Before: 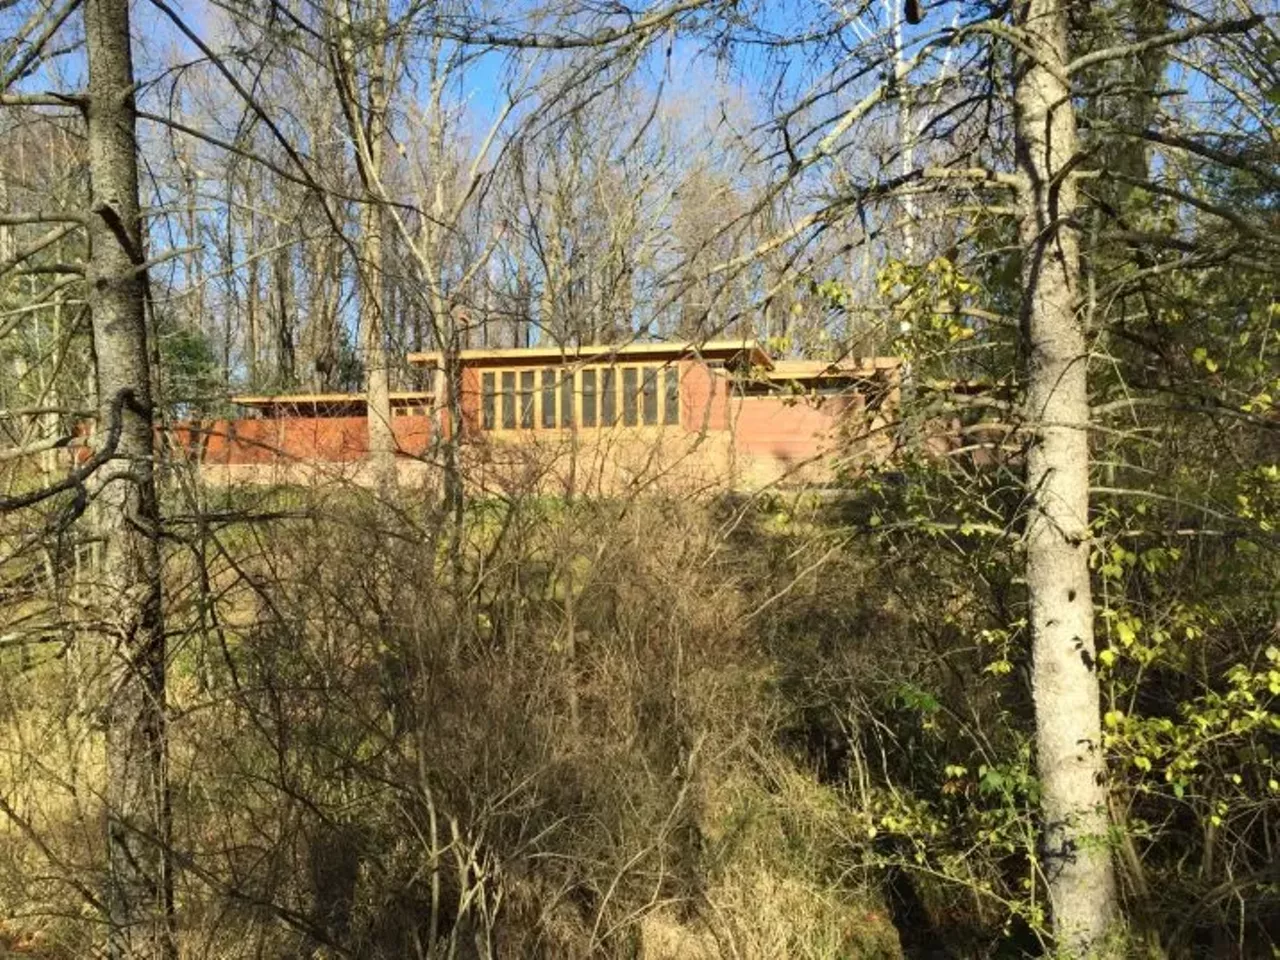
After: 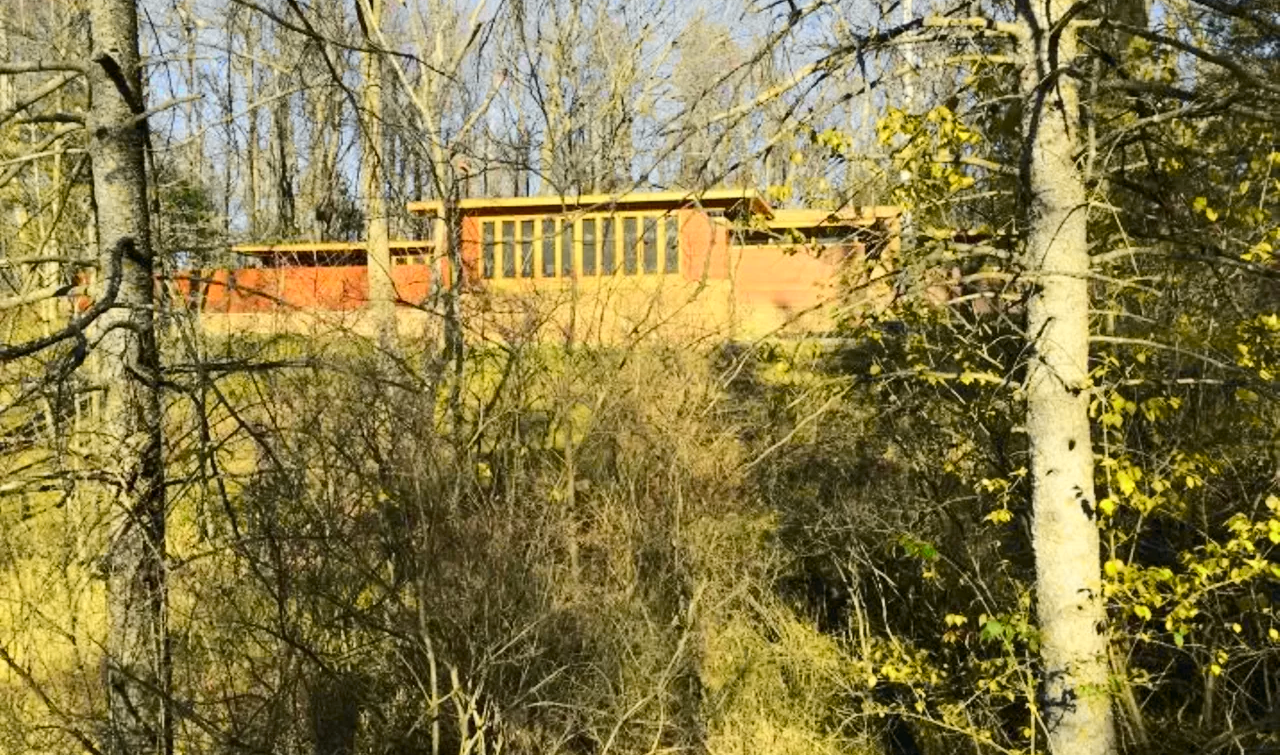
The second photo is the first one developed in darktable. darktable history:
tone curve: curves: ch0 [(0, 0) (0.071, 0.06) (0.253, 0.242) (0.437, 0.498) (0.55, 0.644) (0.657, 0.749) (0.823, 0.876) (1, 0.99)]; ch1 [(0, 0) (0.346, 0.307) (0.408, 0.369) (0.453, 0.457) (0.476, 0.489) (0.502, 0.493) (0.521, 0.515) (0.537, 0.531) (0.612, 0.641) (0.676, 0.728) (1, 1)]; ch2 [(0, 0) (0.346, 0.34) (0.434, 0.46) (0.485, 0.494) (0.5, 0.494) (0.511, 0.504) (0.537, 0.551) (0.579, 0.599) (0.625, 0.686) (1, 1)], color space Lab, independent channels, preserve colors none
crop and rotate: top 15.774%, bottom 5.506%
